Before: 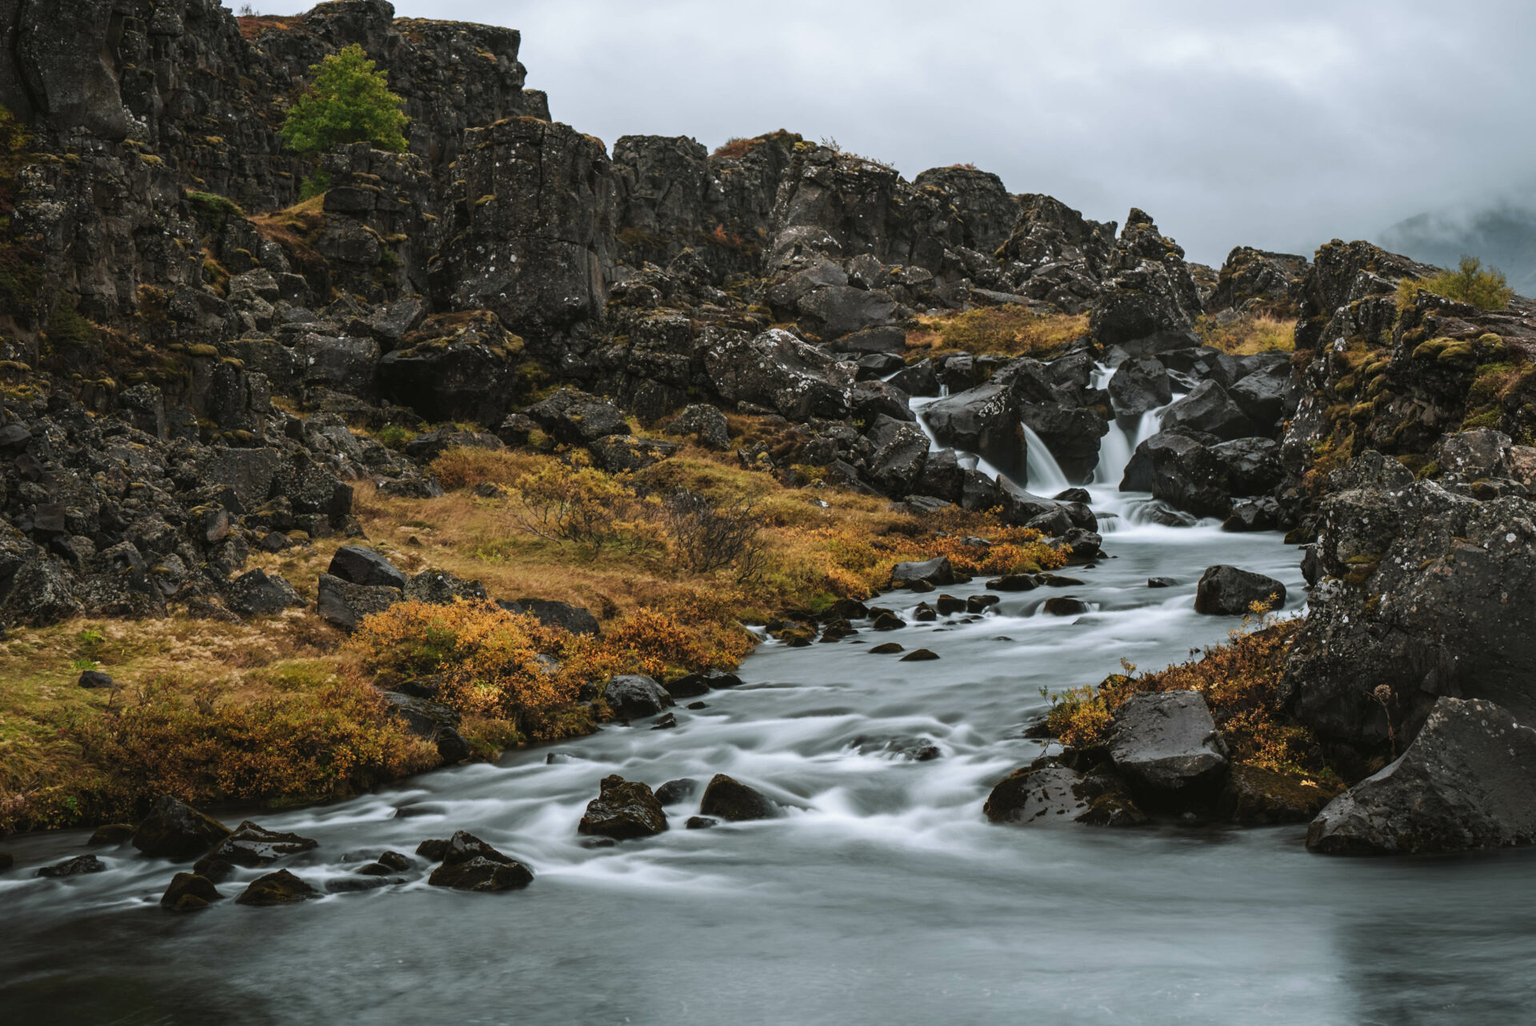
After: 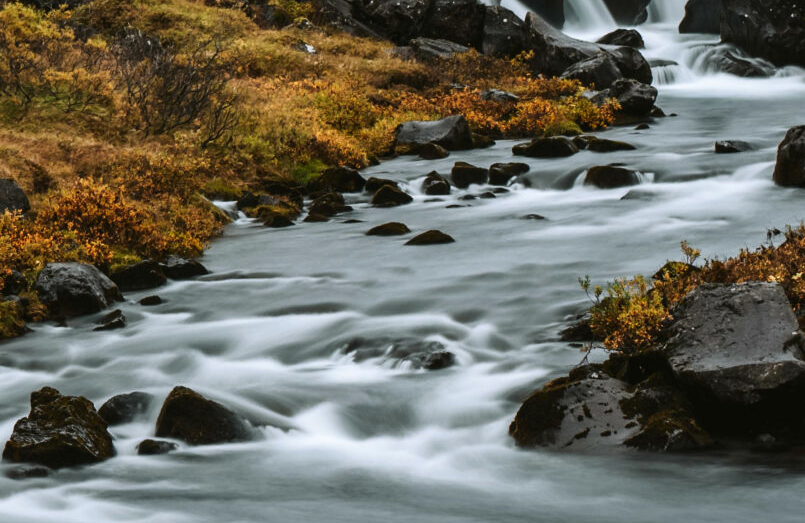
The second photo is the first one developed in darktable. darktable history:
crop: left 37.546%, top 45.321%, right 20.5%, bottom 13.85%
contrast brightness saturation: contrast 0.149, brightness -0.013, saturation 0.098
